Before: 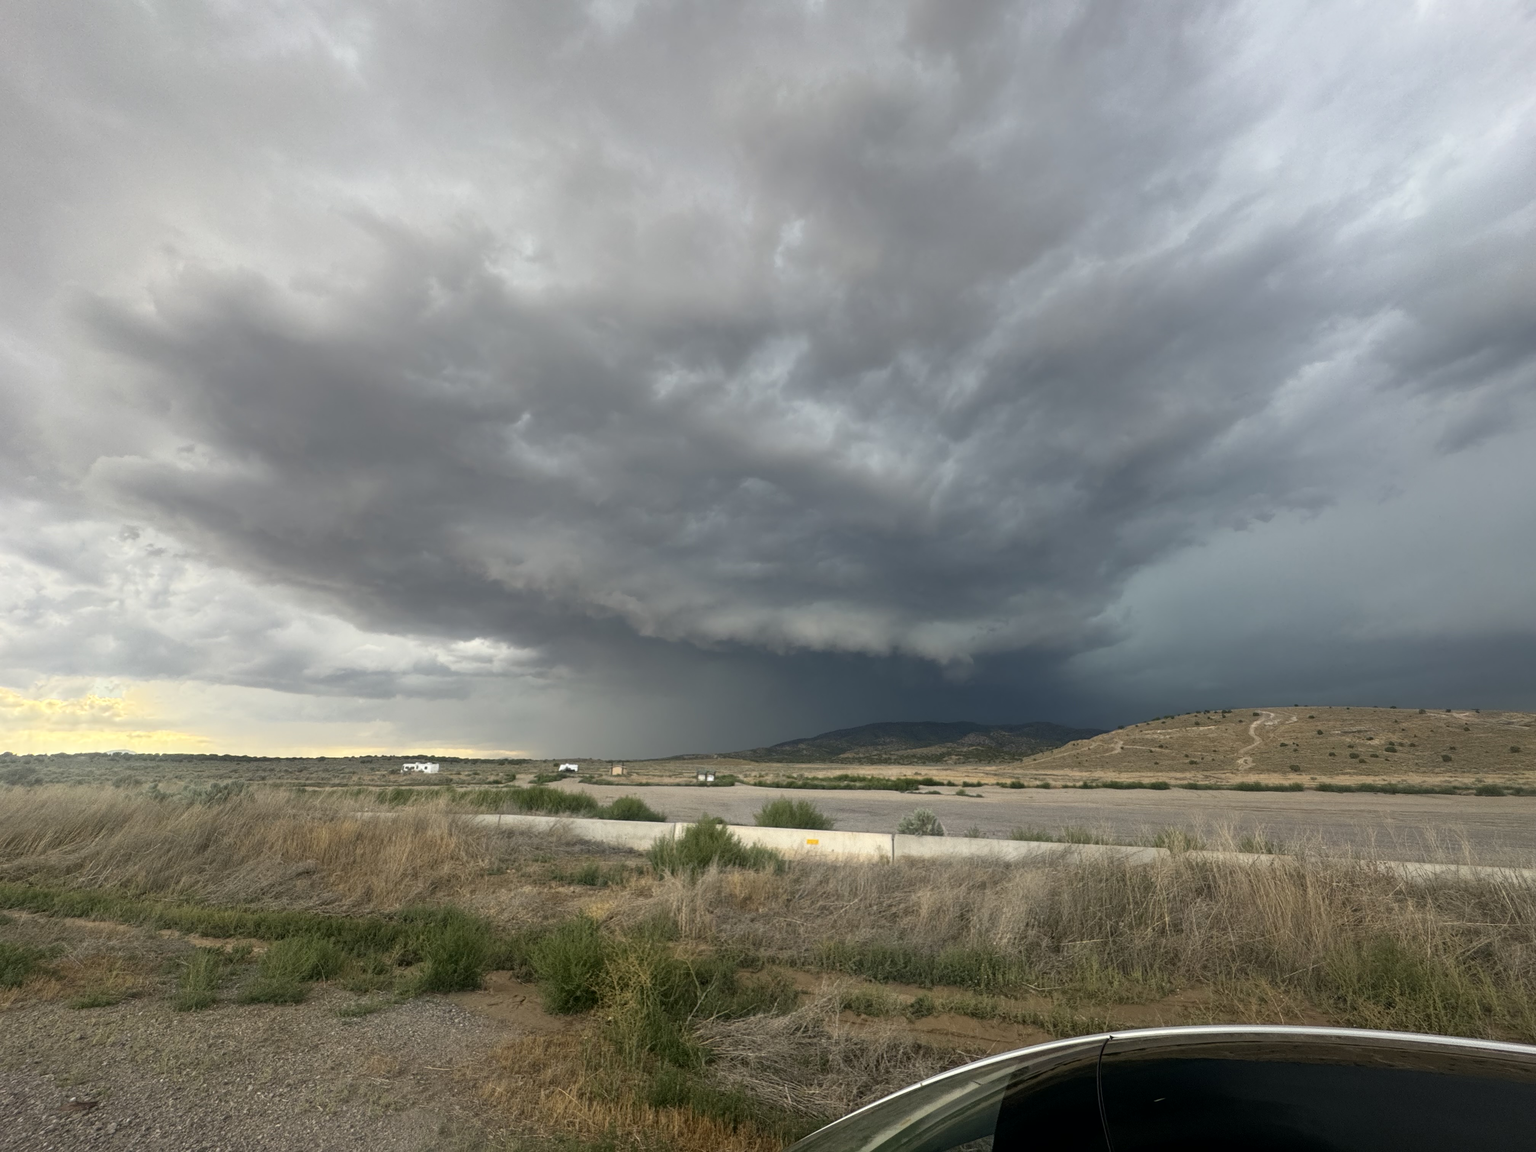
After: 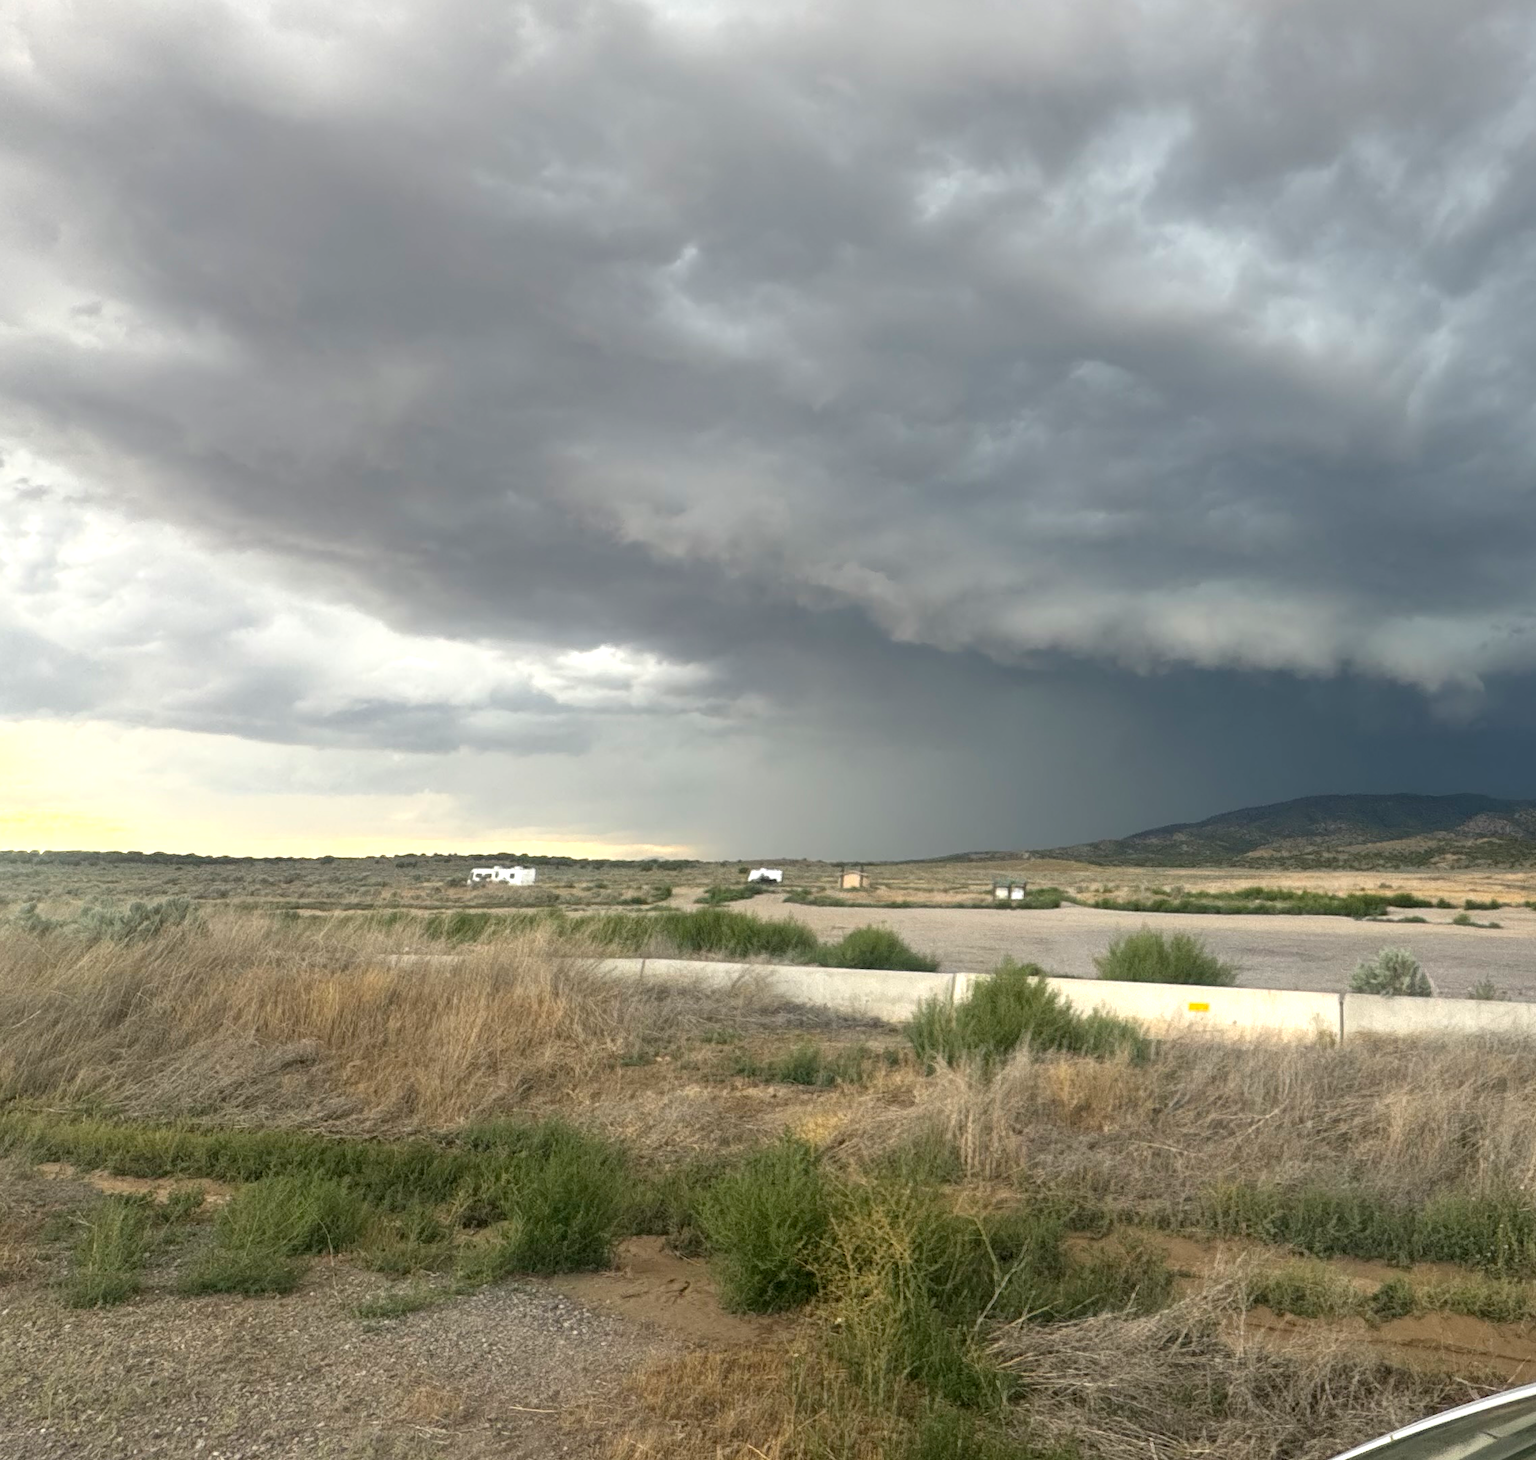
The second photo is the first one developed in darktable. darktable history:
rotate and perspective: automatic cropping off
crop: left 8.966%, top 23.852%, right 34.699%, bottom 4.703%
exposure: black level correction 0, exposure 0.5 EV, compensate exposure bias true, compensate highlight preservation false
